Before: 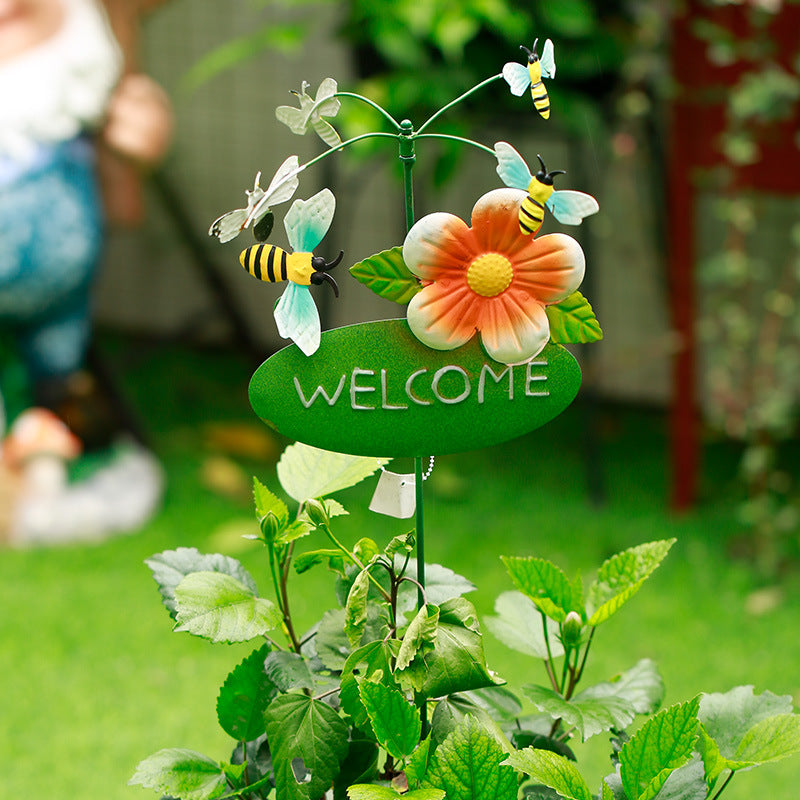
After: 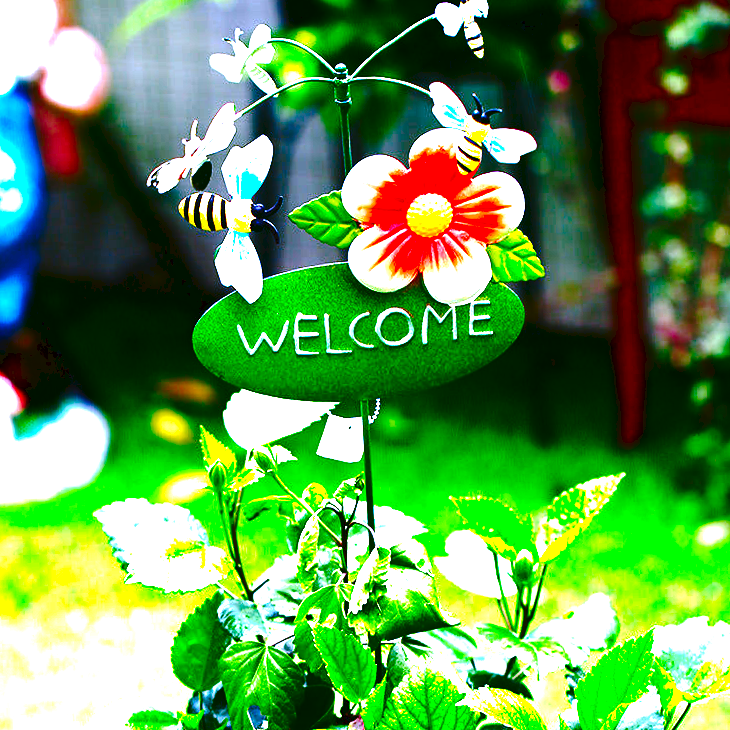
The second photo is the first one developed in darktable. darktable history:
crop and rotate: angle 1.96°, left 5.673%, top 5.673%
levels: levels [0.016, 0.492, 0.969]
tone curve: curves: ch0 [(0, 0) (0.003, 0.064) (0.011, 0.065) (0.025, 0.061) (0.044, 0.068) (0.069, 0.083) (0.1, 0.102) (0.136, 0.126) (0.177, 0.172) (0.224, 0.225) (0.277, 0.306) (0.335, 0.397) (0.399, 0.483) (0.468, 0.56) (0.543, 0.634) (0.623, 0.708) (0.709, 0.77) (0.801, 0.832) (0.898, 0.899) (1, 1)], preserve colors none
exposure: black level correction 0.001, exposure 1.735 EV, compensate highlight preservation false
white balance: red 0.98, blue 1.61
contrast brightness saturation: brightness -1, saturation 1
